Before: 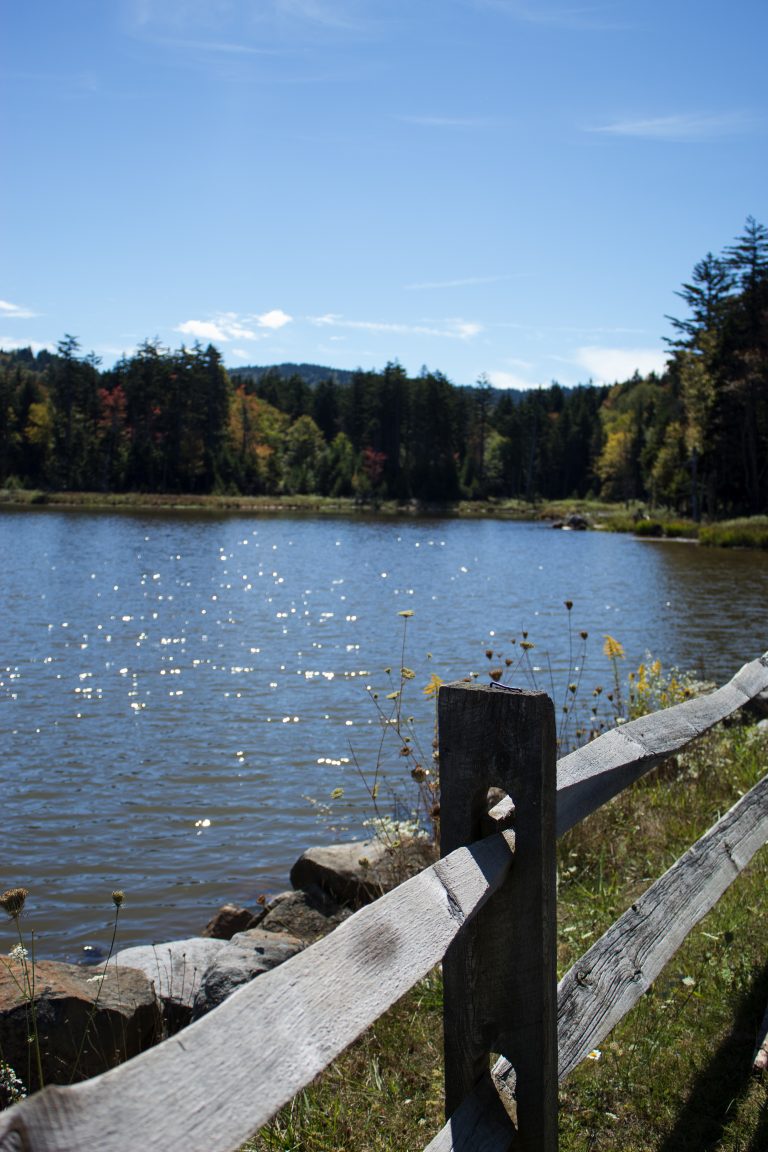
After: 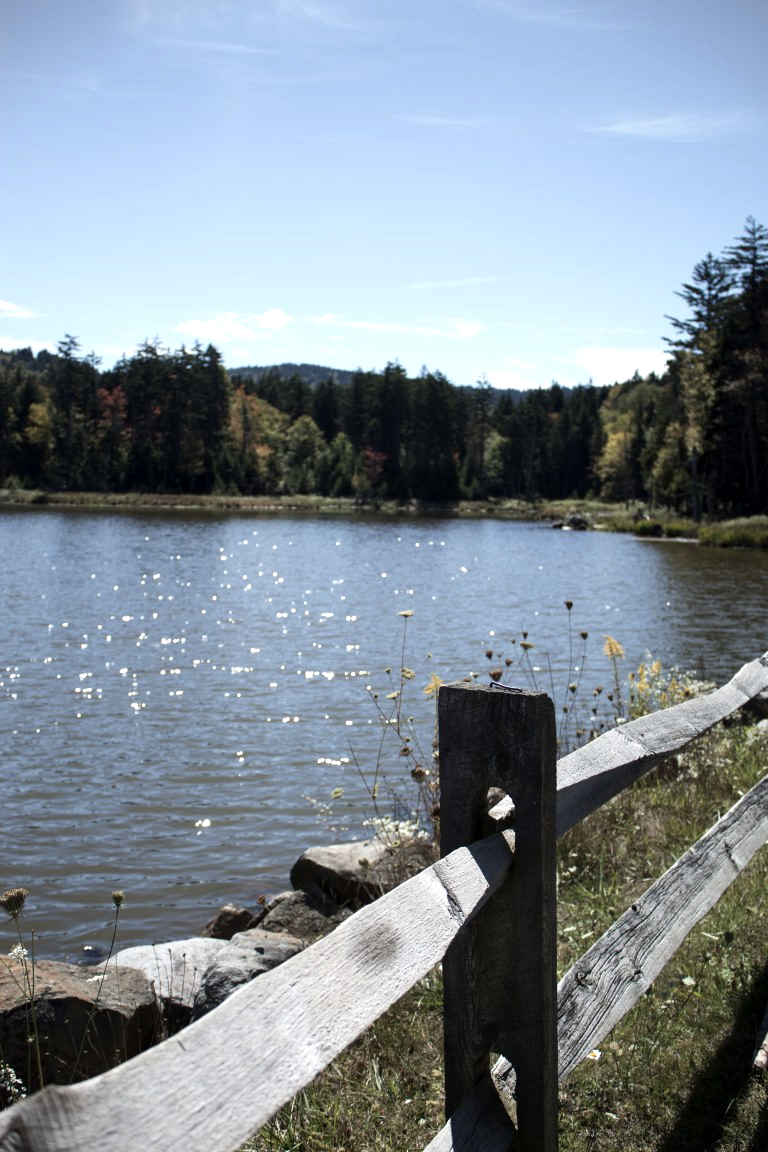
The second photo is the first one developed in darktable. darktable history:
vignetting: fall-off start 100.62%
exposure: black level correction 0.001, exposure 0.499 EV, compensate highlight preservation false
contrast brightness saturation: contrast 0.103, saturation -0.378
